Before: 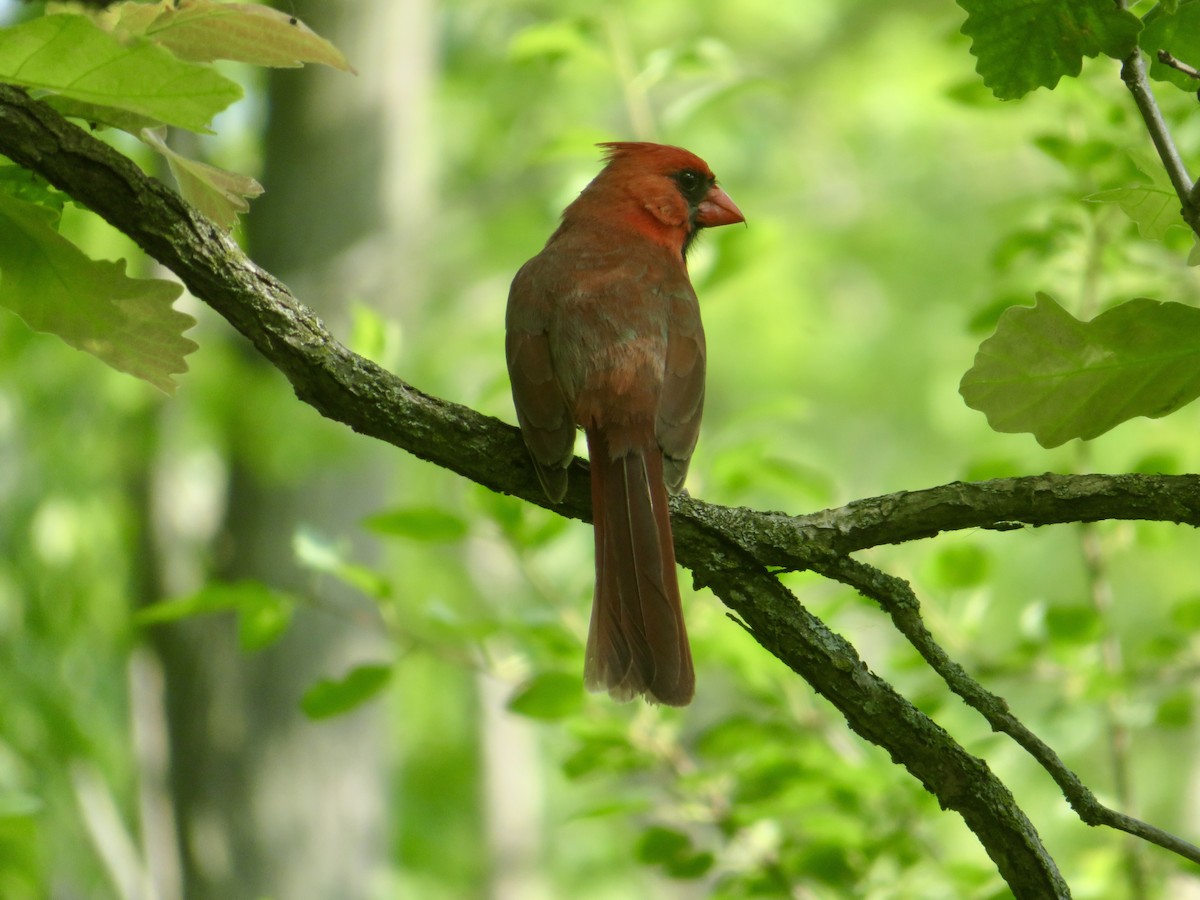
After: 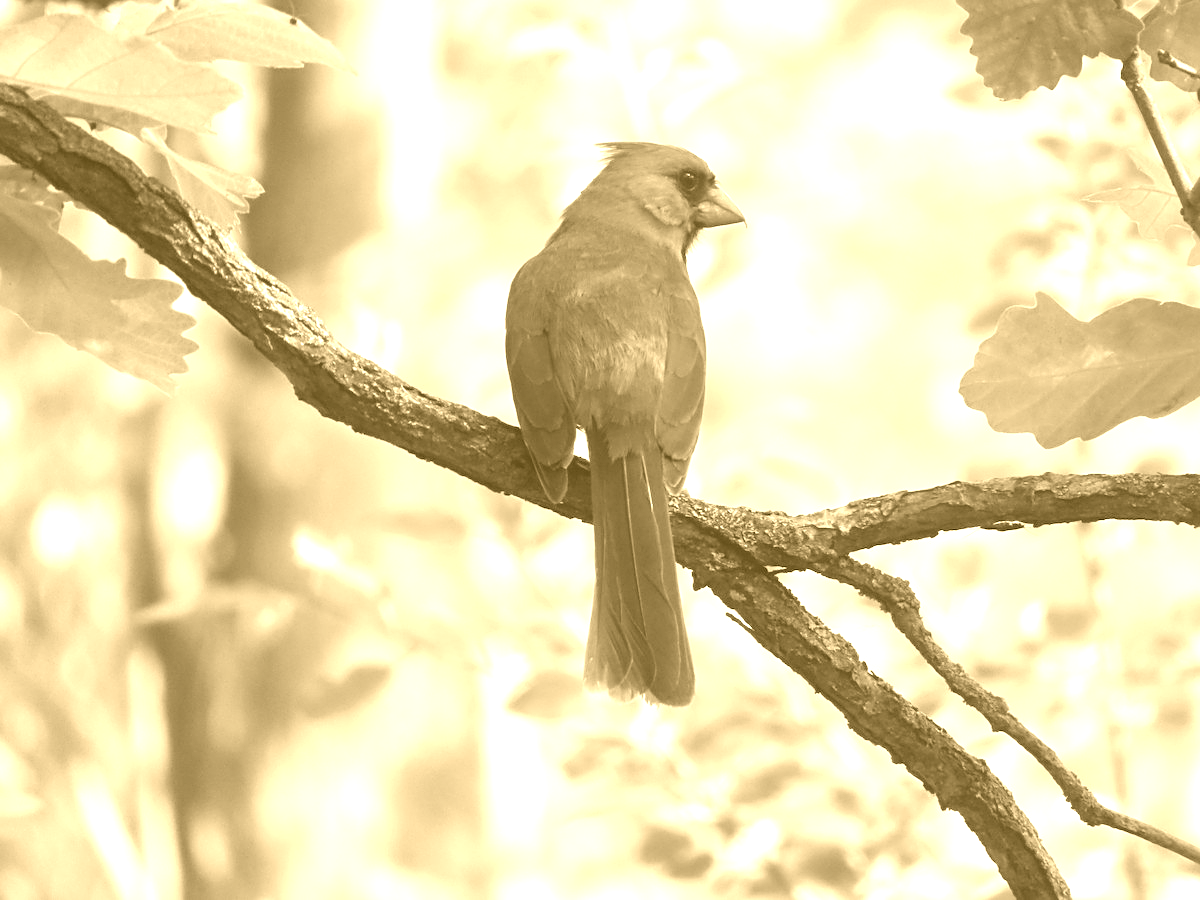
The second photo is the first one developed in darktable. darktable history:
white balance: red 1.467, blue 0.684
sharpen: on, module defaults
colorize: hue 36°, source mix 100%
